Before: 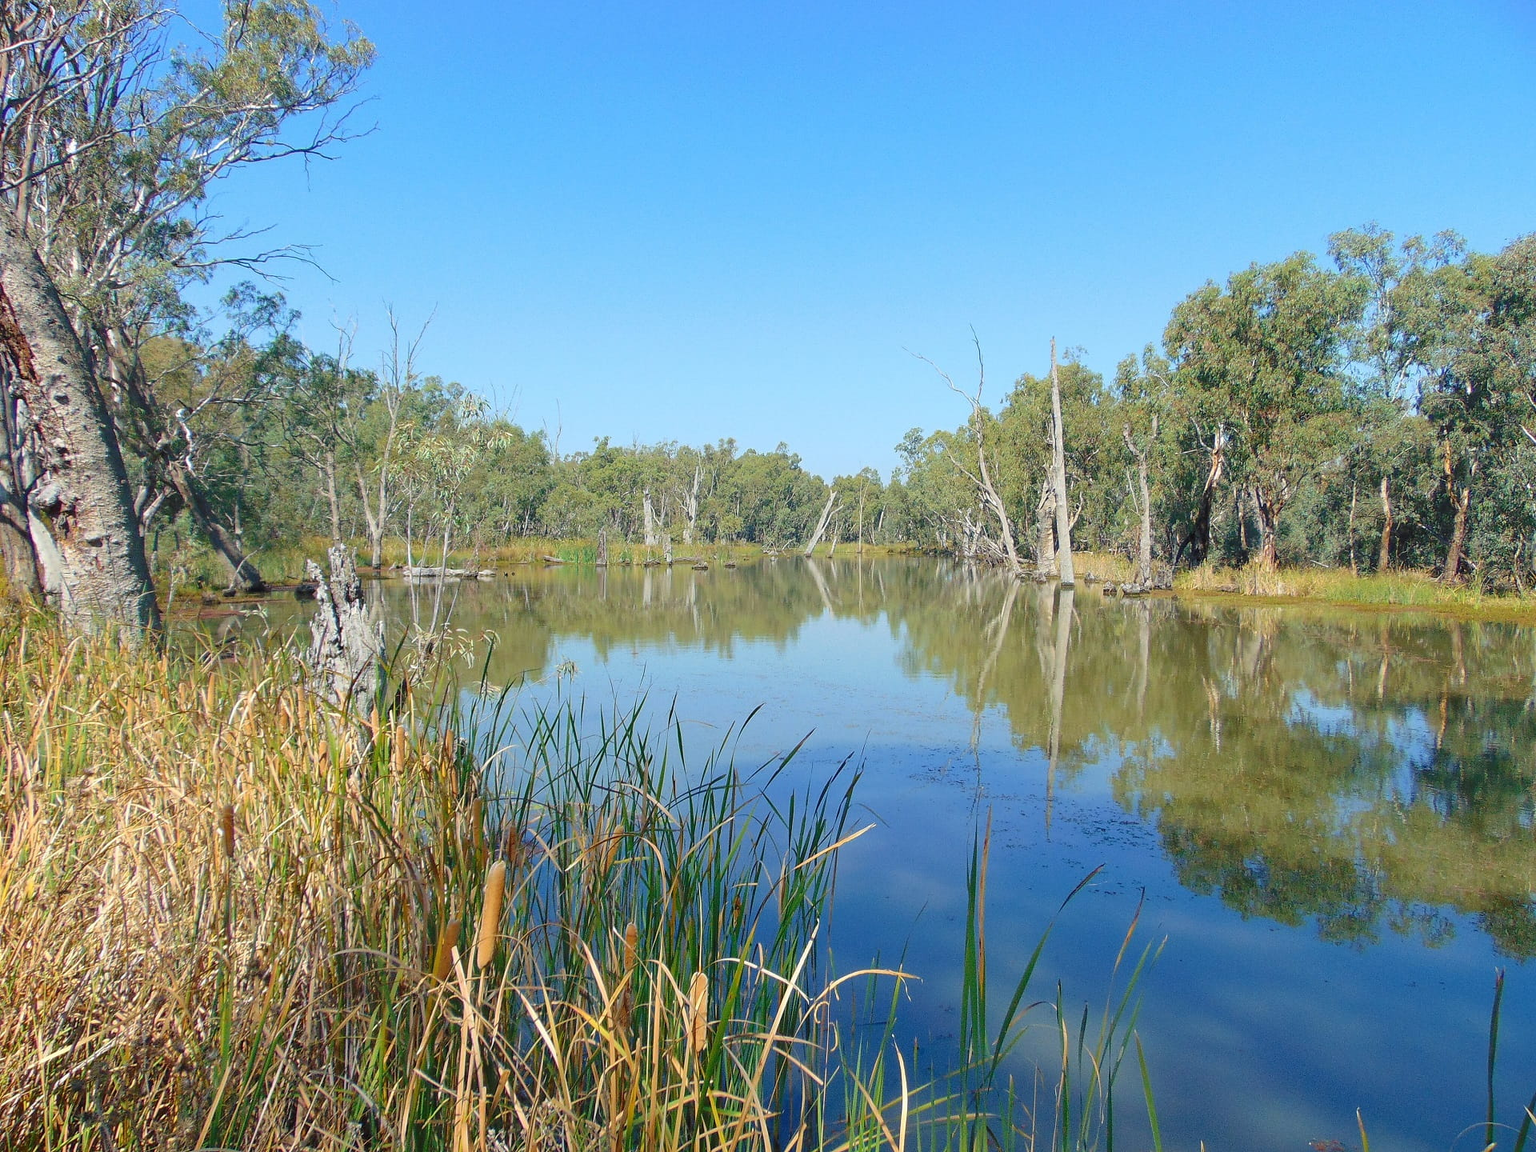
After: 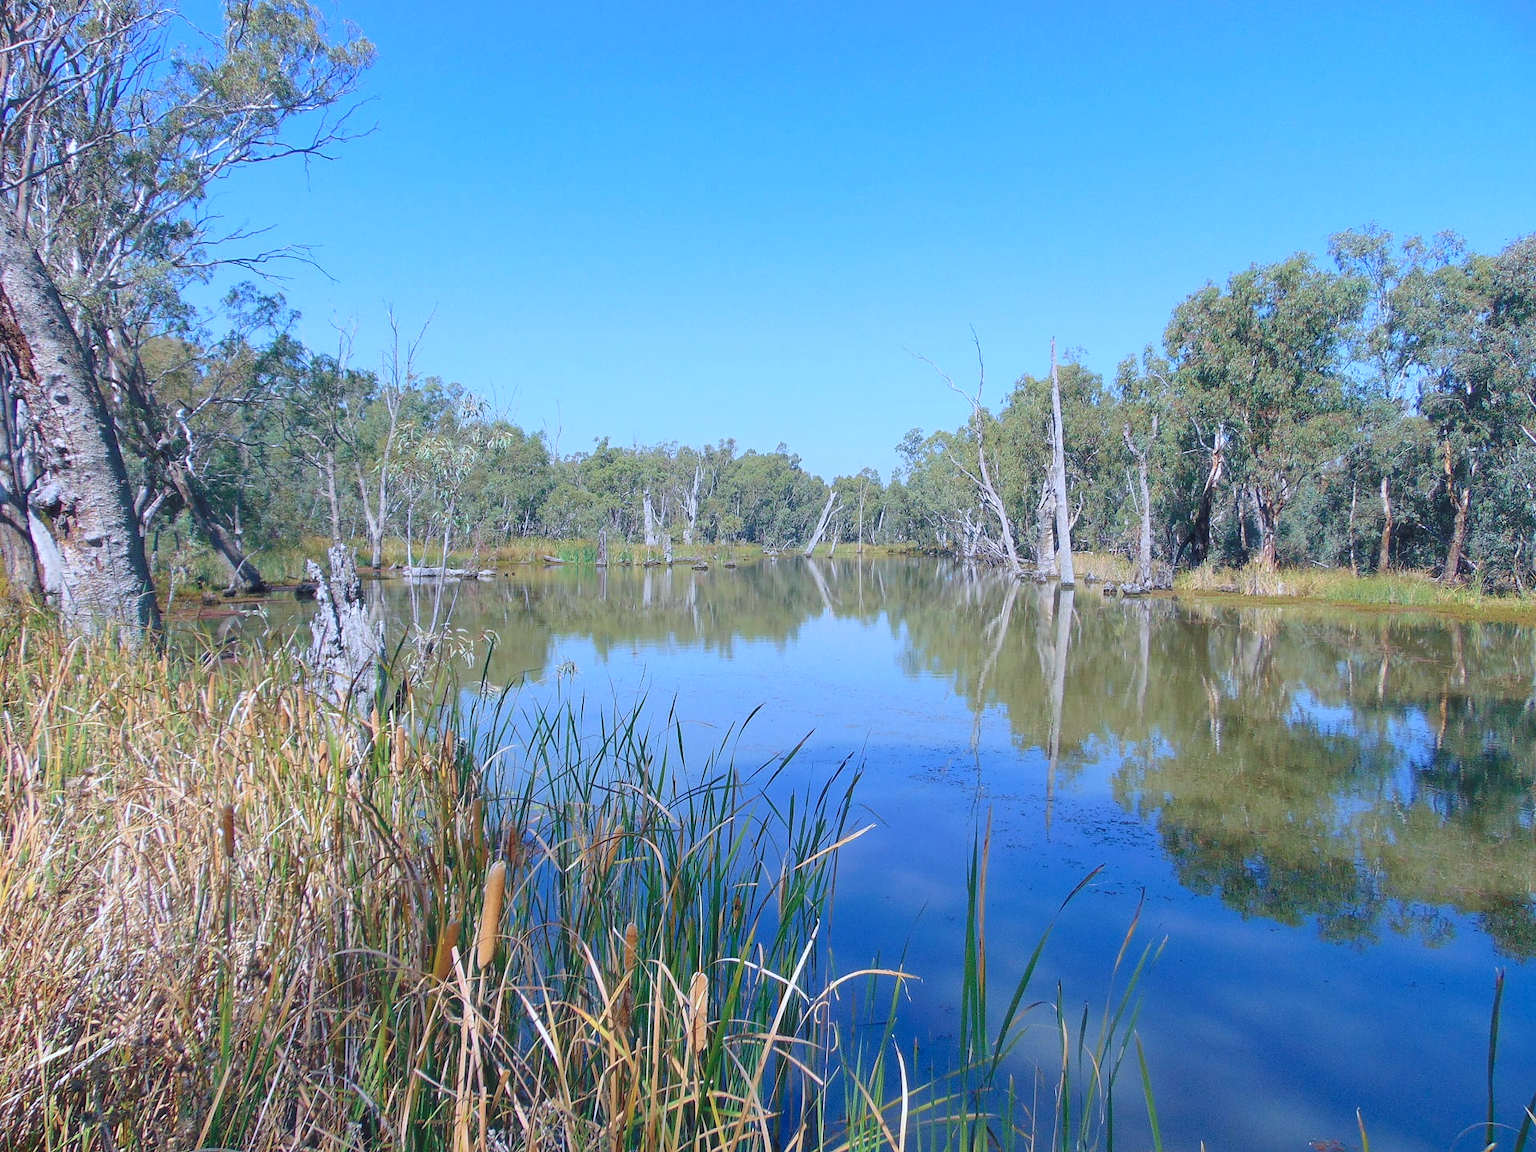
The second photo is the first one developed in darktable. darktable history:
haze removal: strength -0.05
color calibration: illuminant as shot in camera, x 0.379, y 0.396, temperature 4138.76 K
